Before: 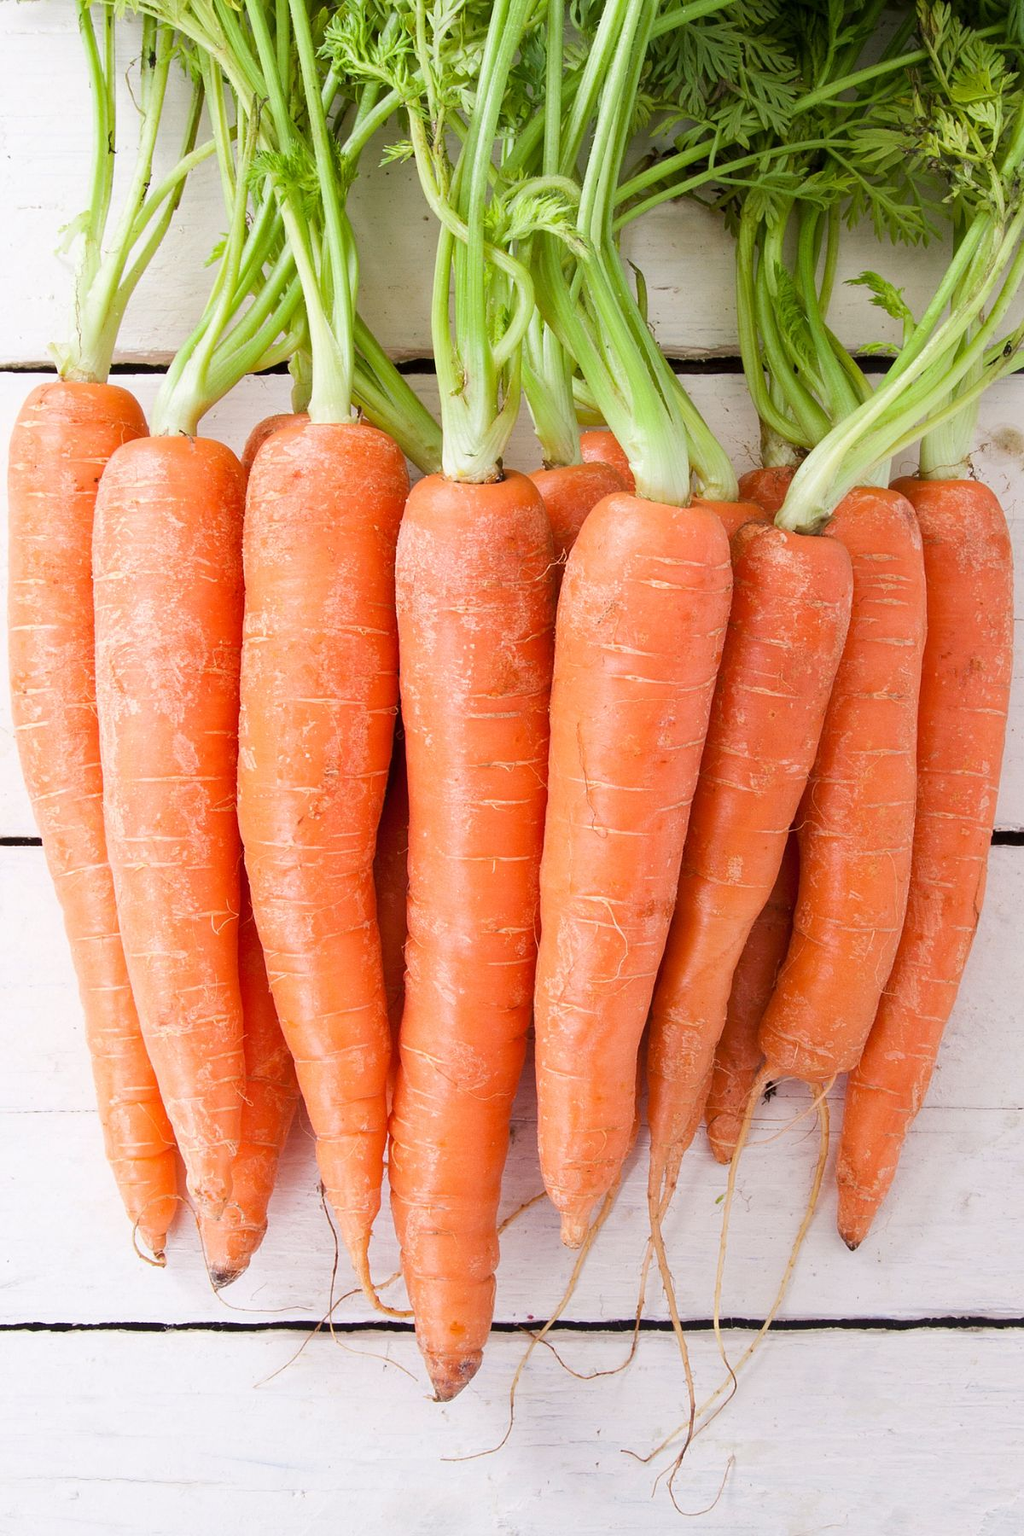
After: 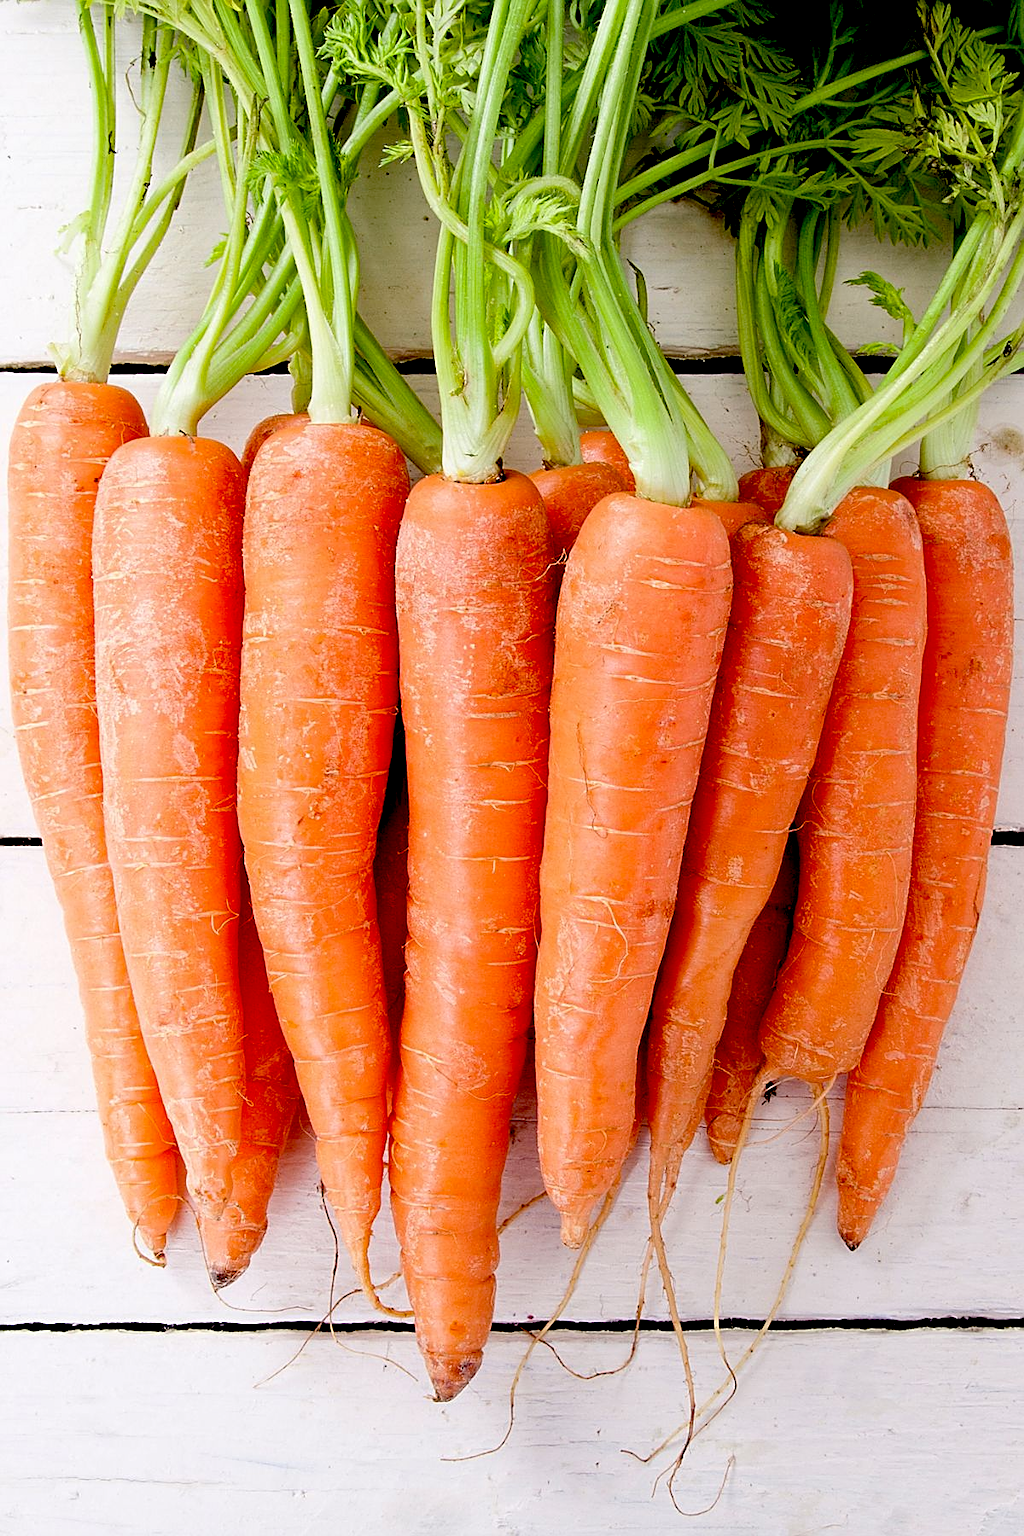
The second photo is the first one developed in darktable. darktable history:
sharpen: on, module defaults
exposure: black level correction 0.048, exposure 0.012 EV, compensate highlight preservation false
